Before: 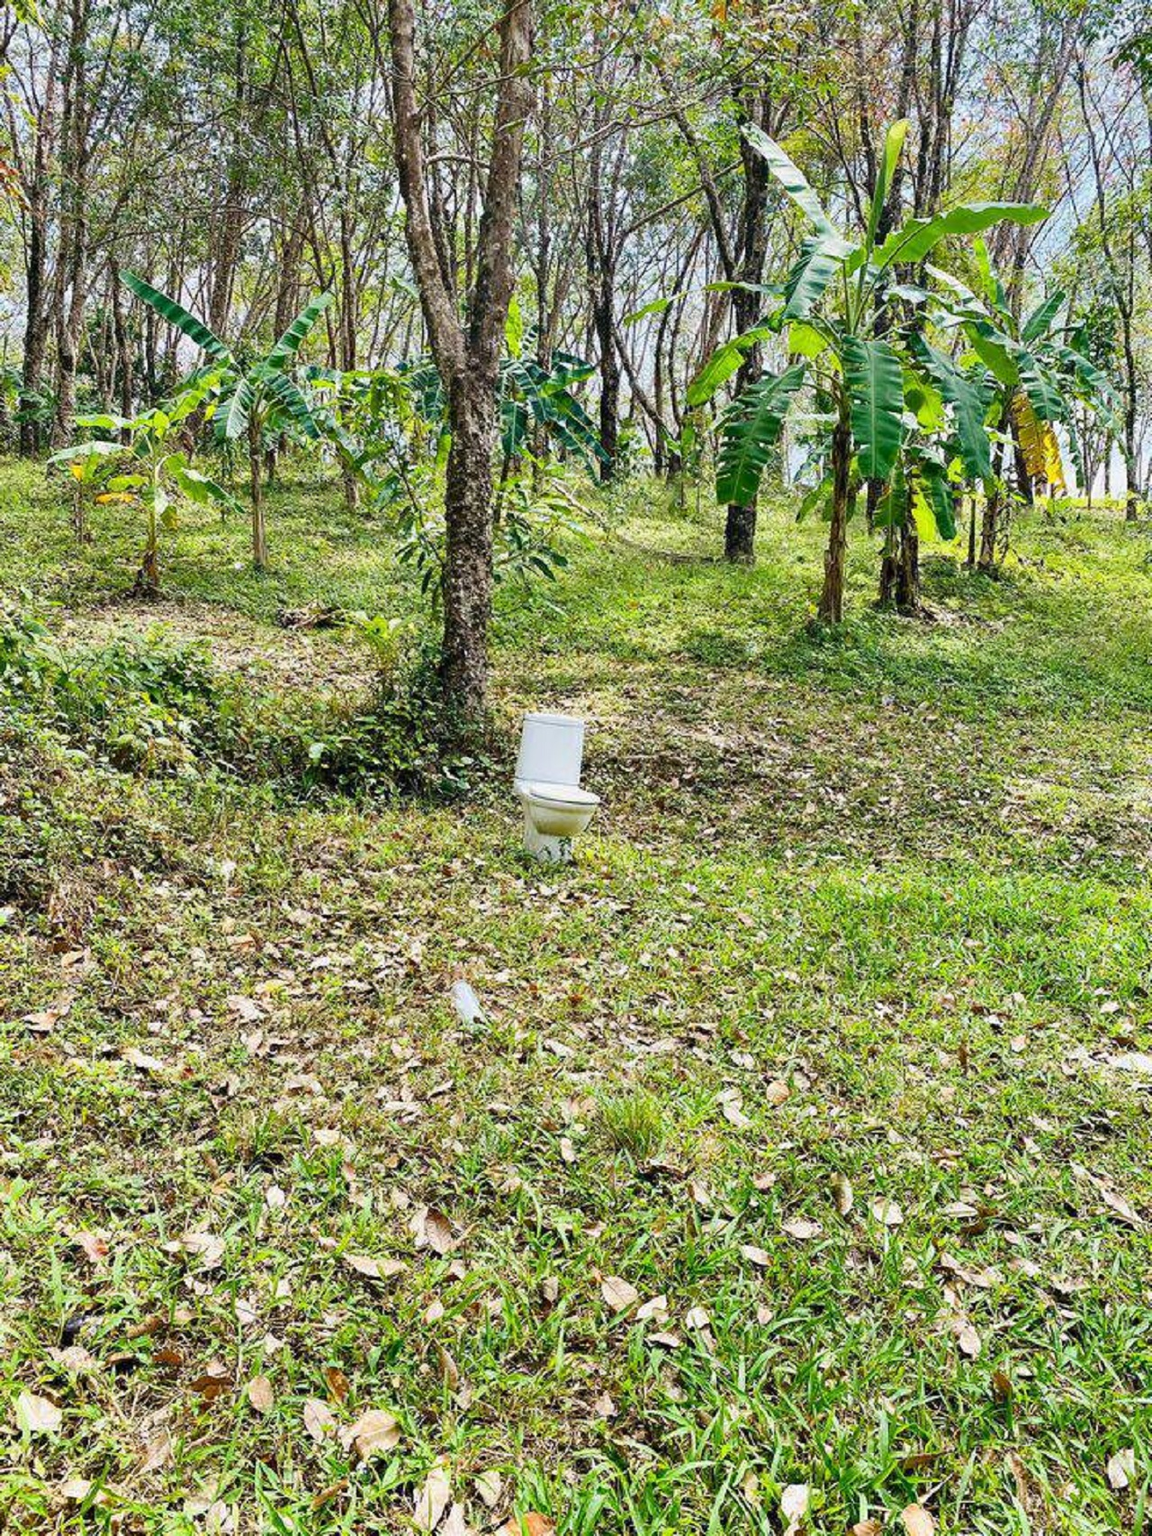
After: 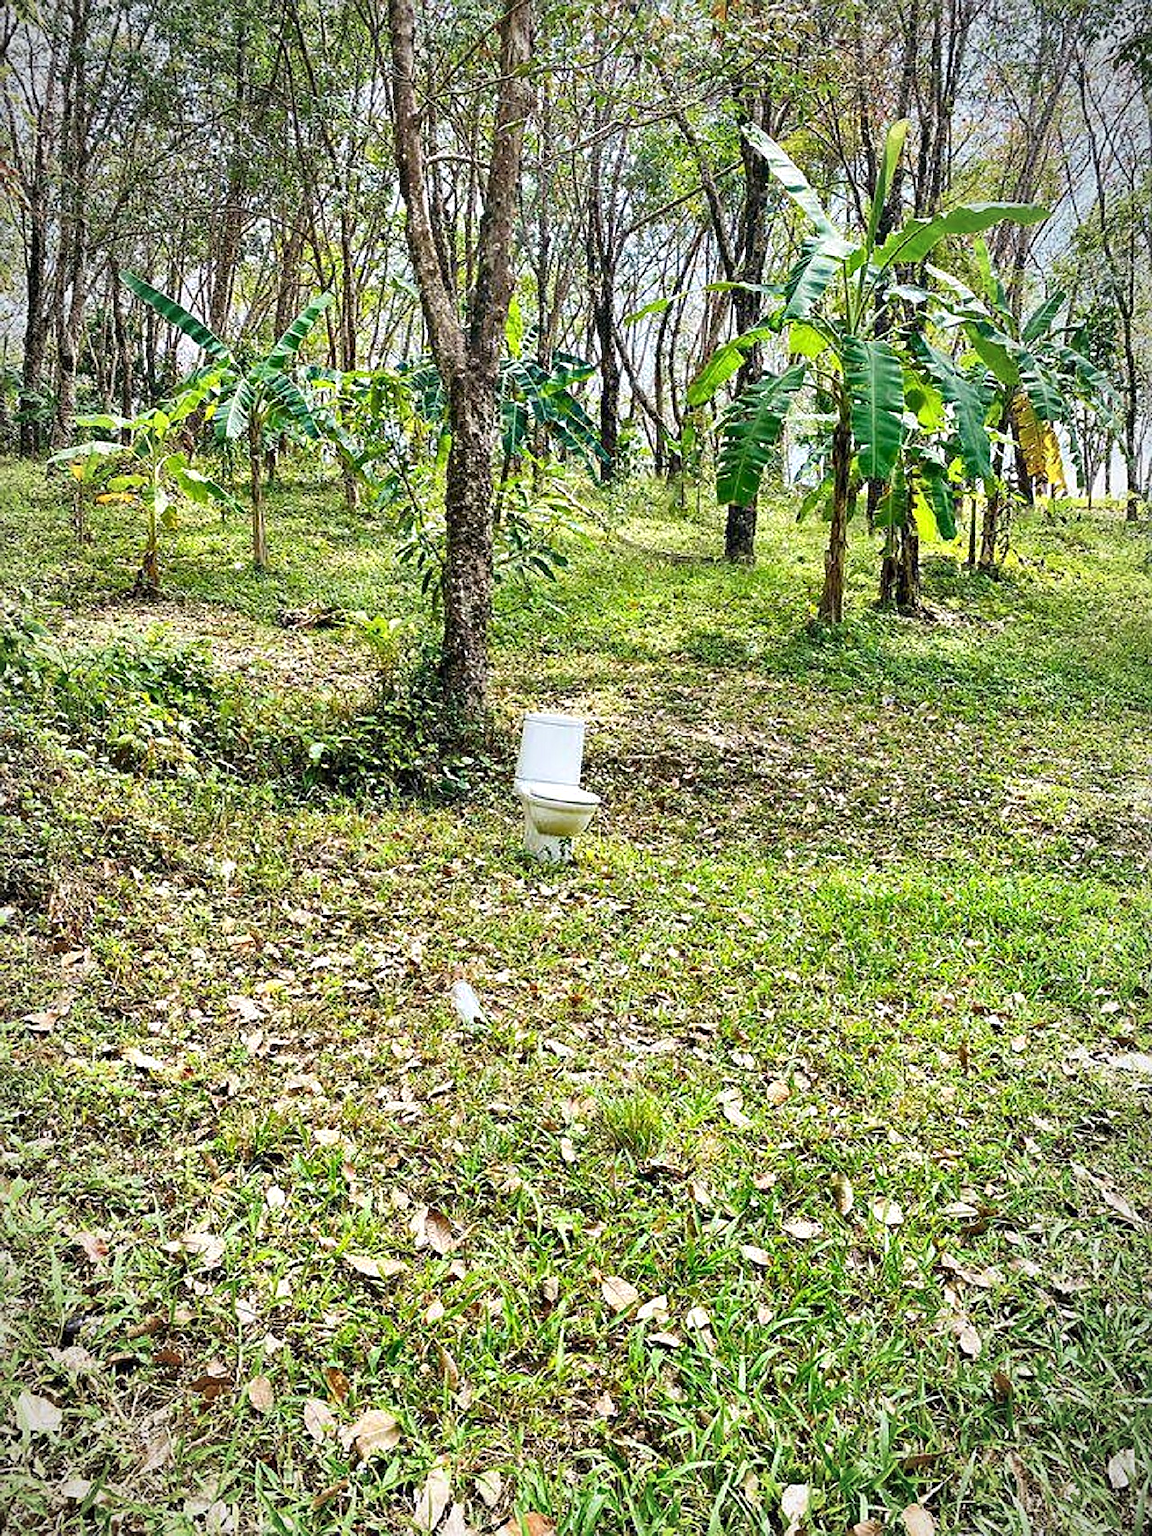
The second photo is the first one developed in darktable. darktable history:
shadows and highlights: shadows 20.86, highlights -36.52, soften with gaussian
exposure: exposure 0.299 EV, compensate highlight preservation false
vignetting: fall-off start 80.61%, fall-off radius 62.36%, automatic ratio true, width/height ratio 1.415
sharpen: on, module defaults
